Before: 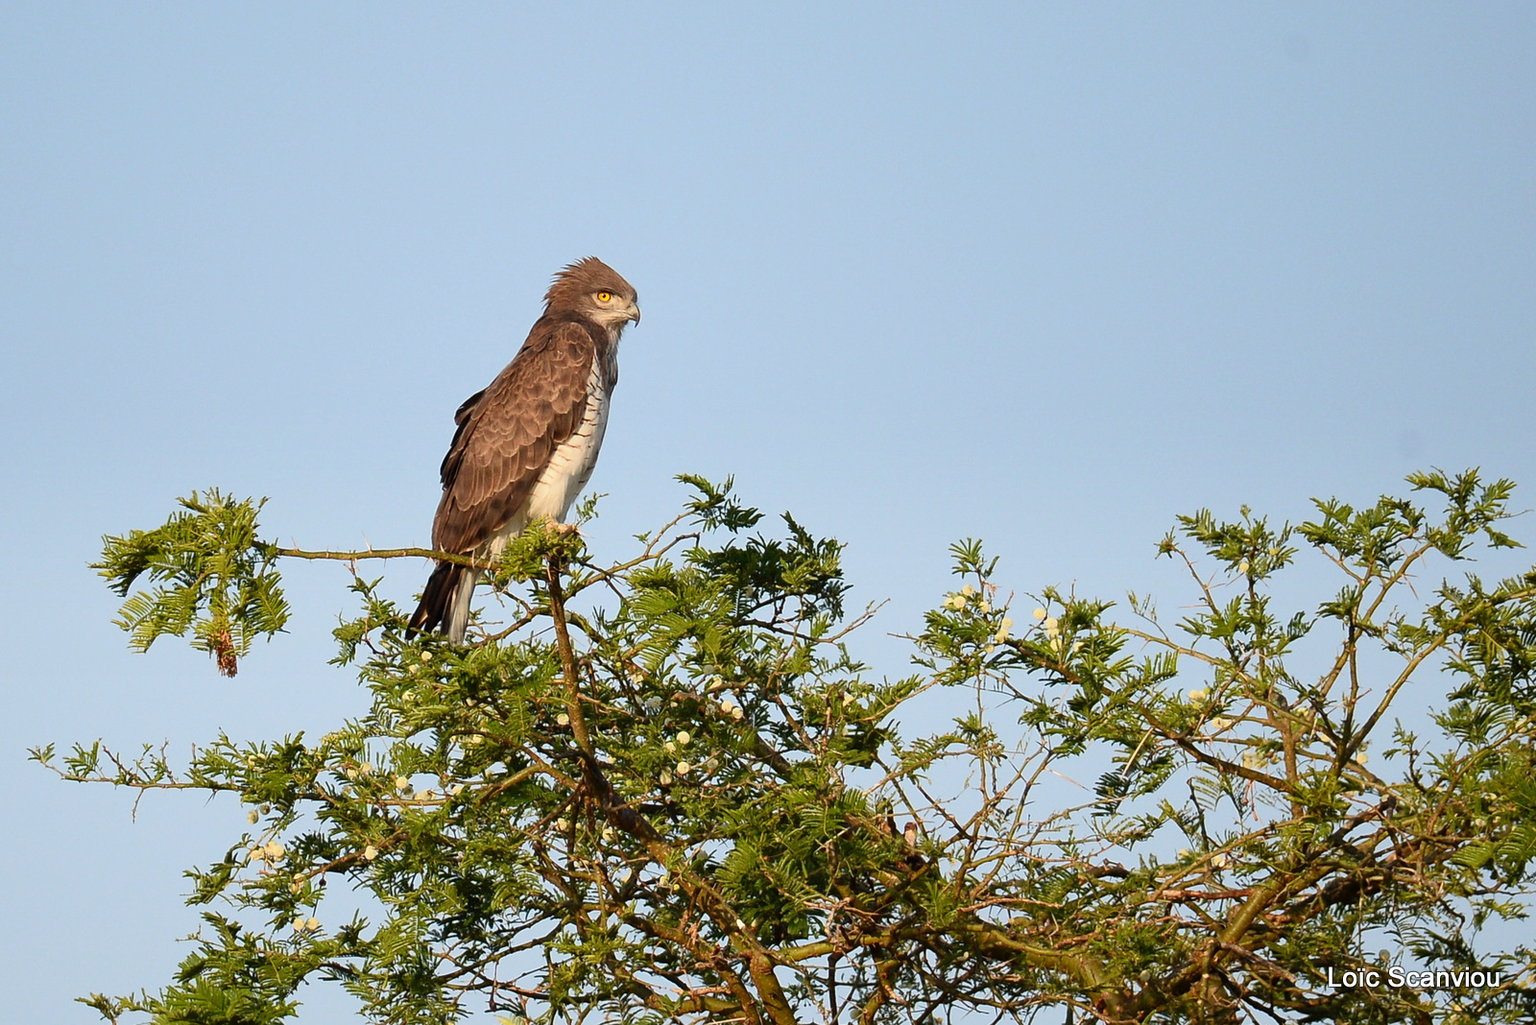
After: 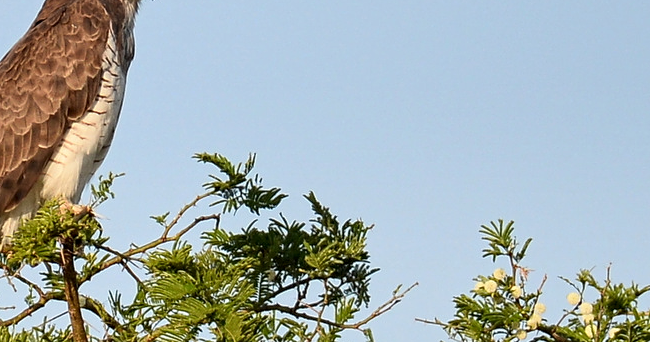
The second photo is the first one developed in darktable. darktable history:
contrast equalizer: y [[0.509, 0.514, 0.523, 0.542, 0.578, 0.603], [0.5 ×6], [0.509, 0.514, 0.523, 0.542, 0.578, 0.603], [0.001, 0.002, 0.003, 0.005, 0.01, 0.013], [0.001, 0.002, 0.003, 0.005, 0.01, 0.013]]
crop: left 31.865%, top 32.008%, right 27.483%, bottom 35.904%
